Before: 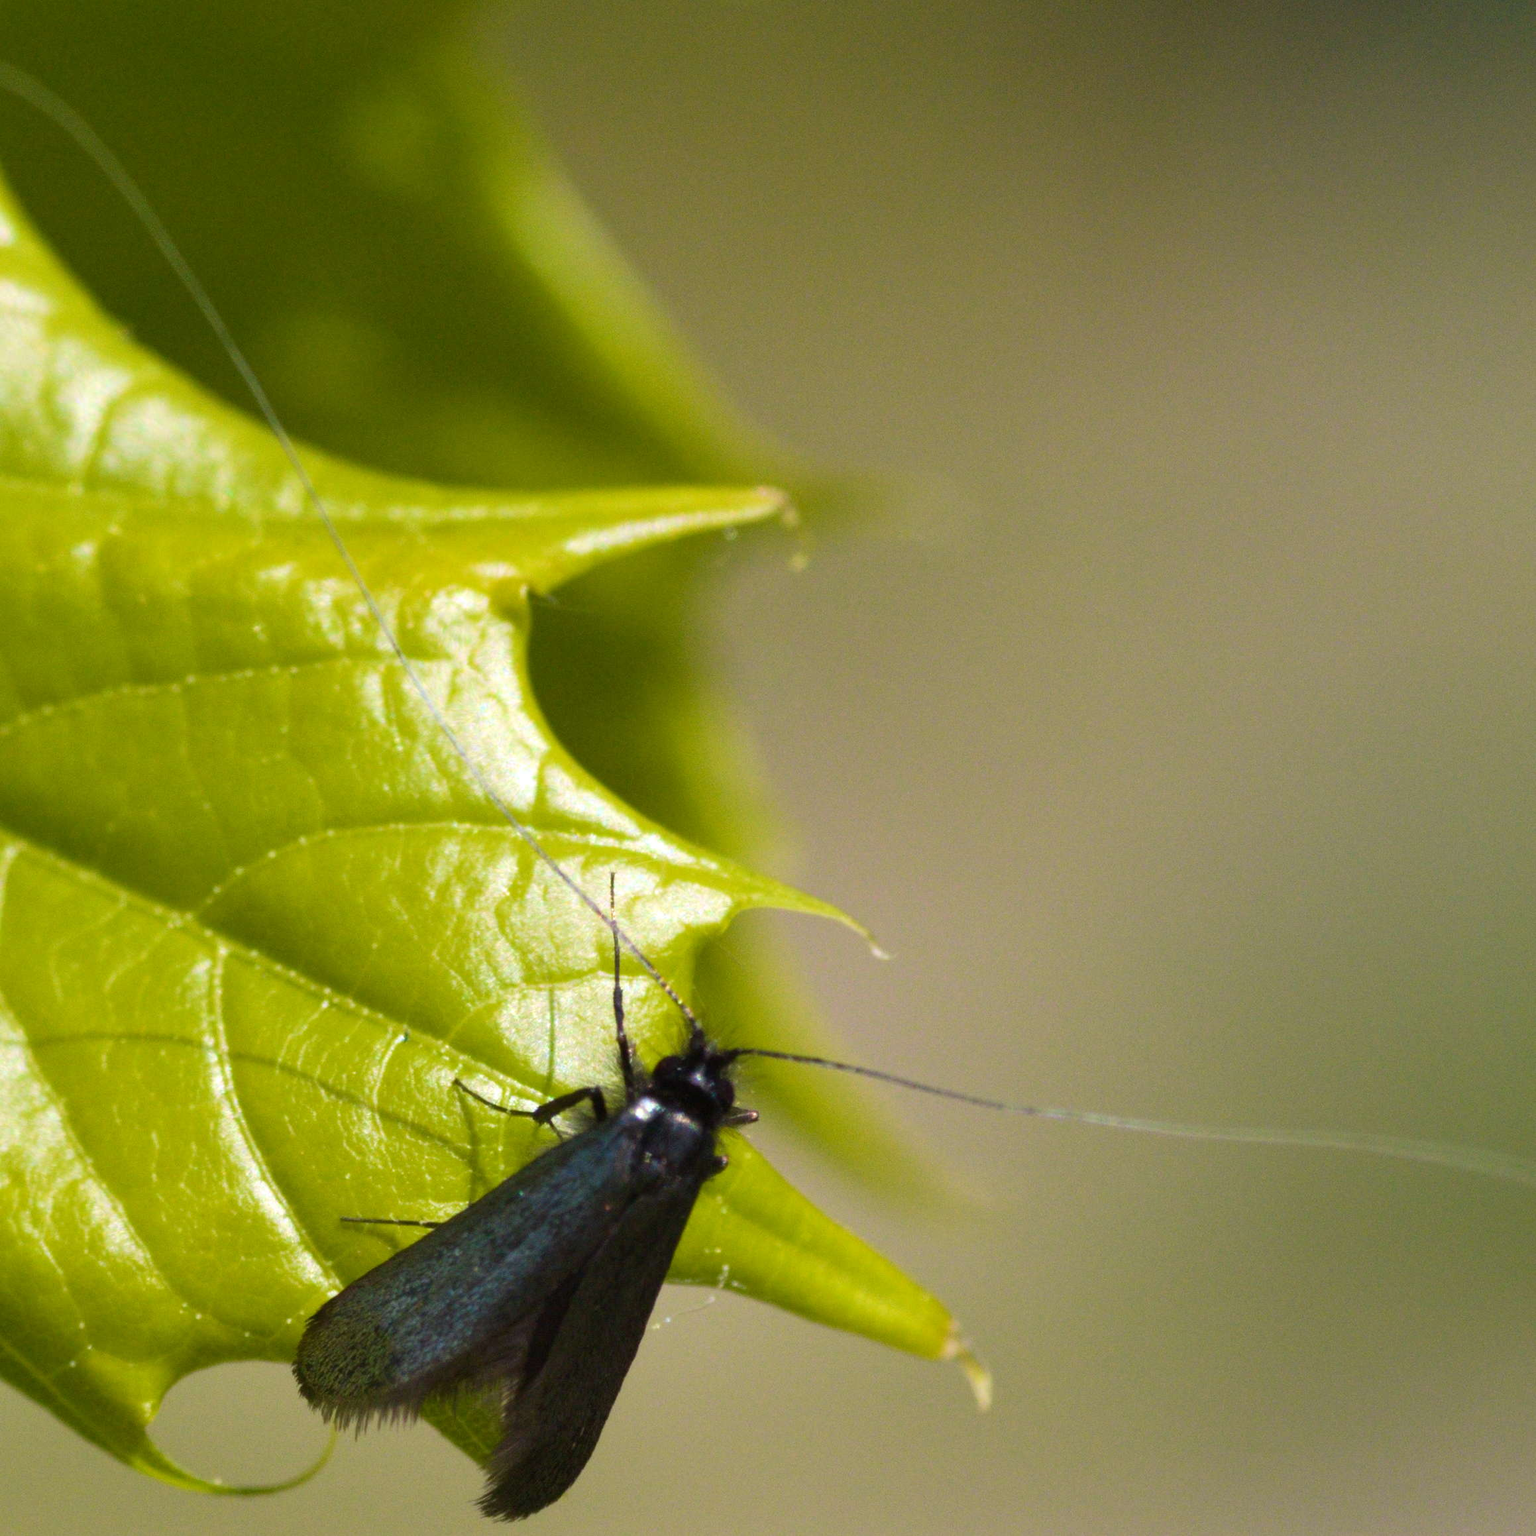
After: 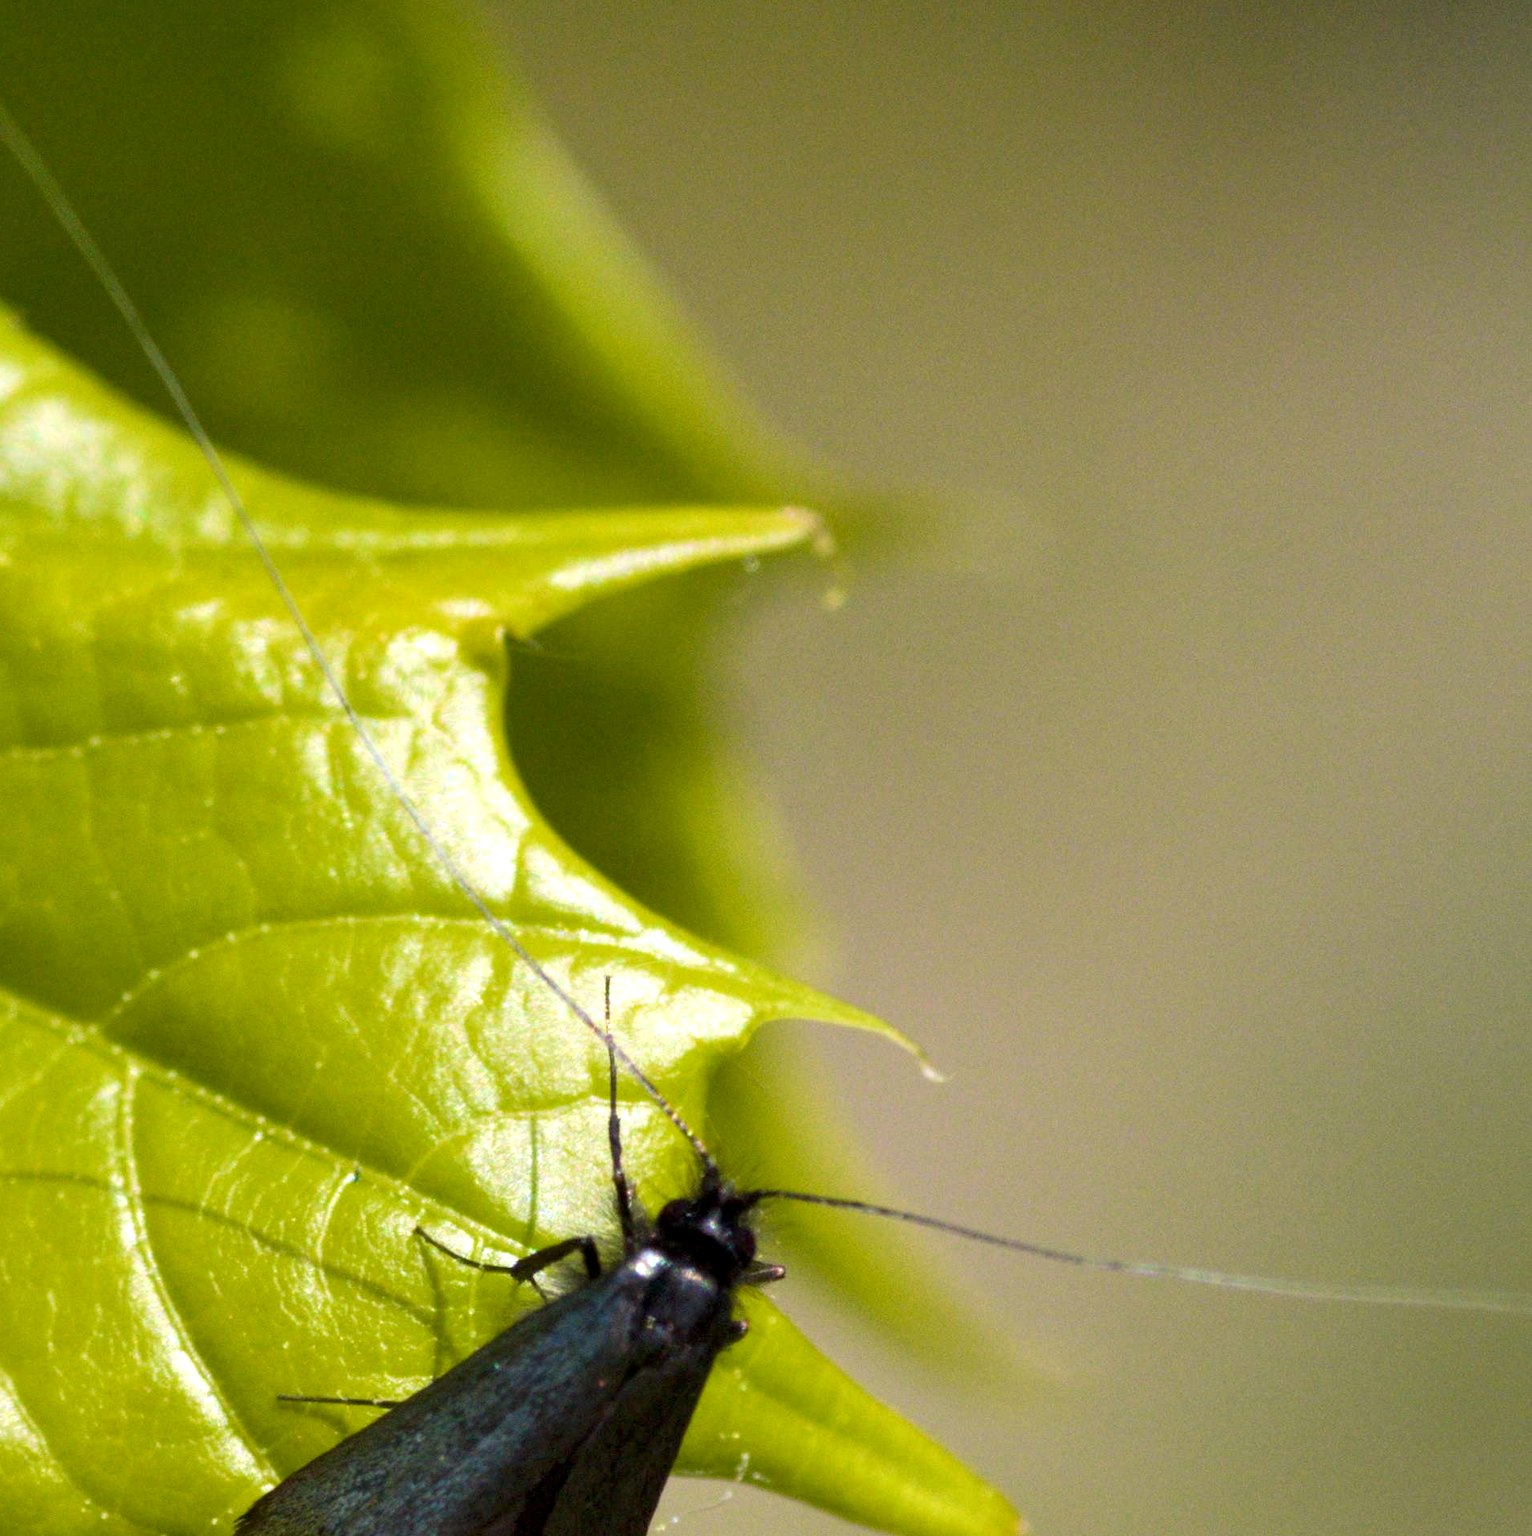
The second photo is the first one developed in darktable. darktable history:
local contrast: highlights 100%, shadows 103%, detail 119%, midtone range 0.2
exposure: black level correction 0.003, exposure 0.148 EV, compensate highlight preservation false
crop and rotate: left 7.346%, top 4.558%, right 10.542%, bottom 13.142%
